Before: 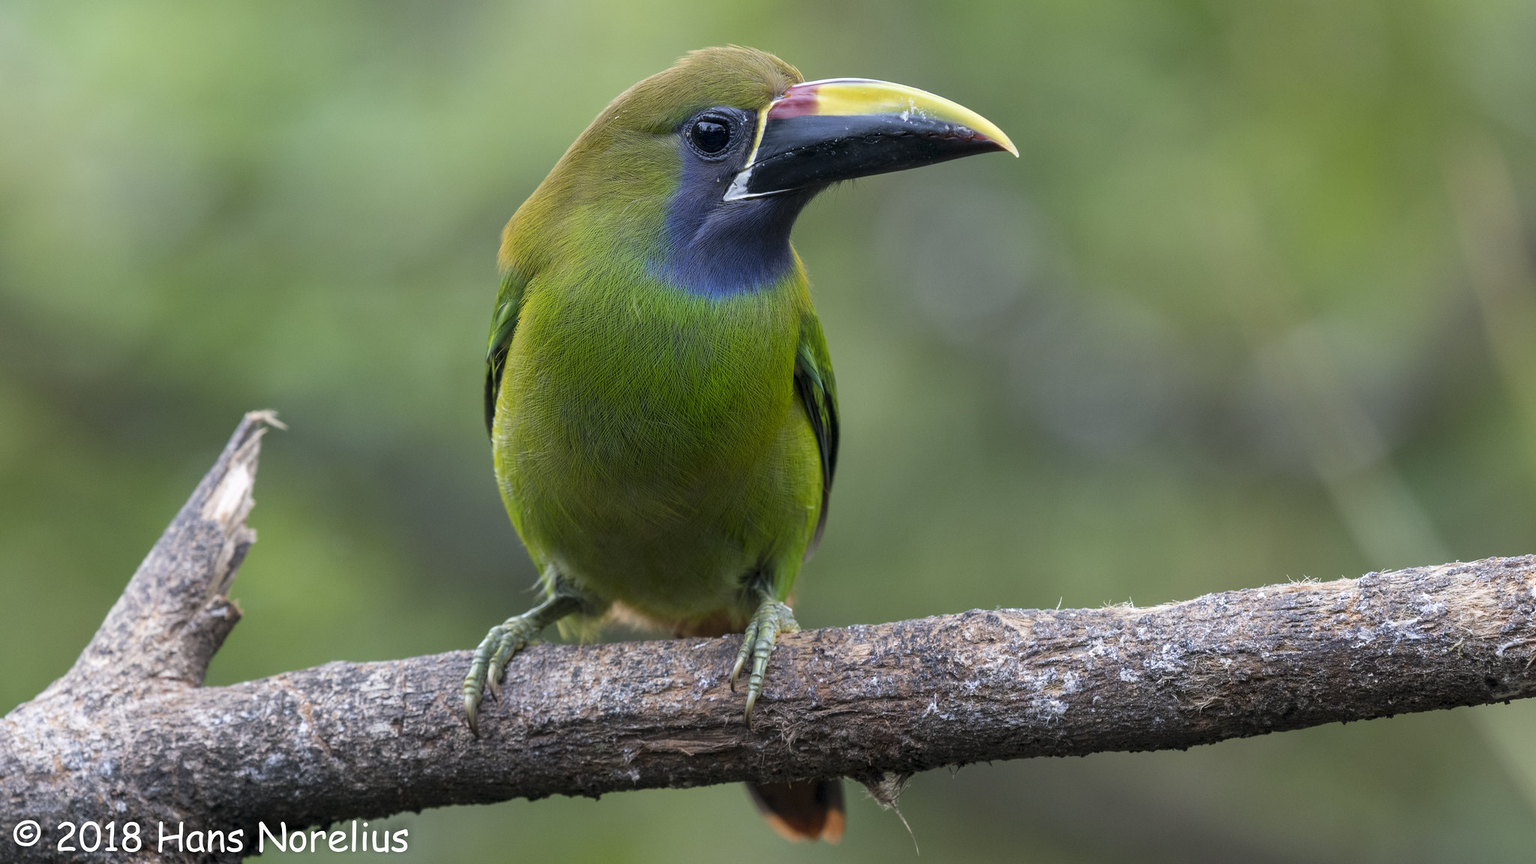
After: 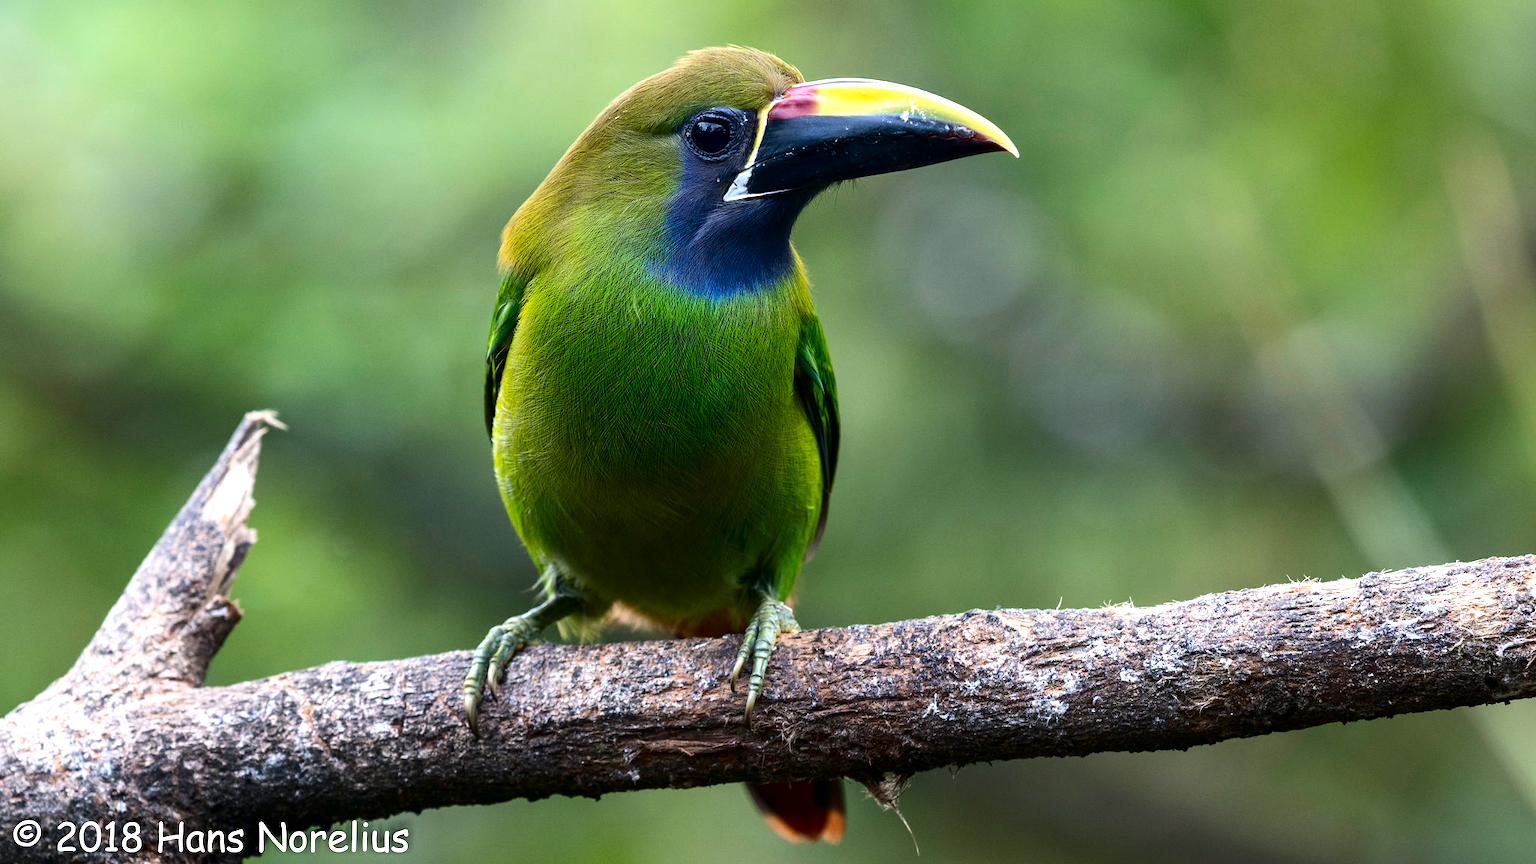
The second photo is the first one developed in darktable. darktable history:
exposure: exposure 0.659 EV, compensate exposure bias true, compensate highlight preservation false
contrast brightness saturation: contrast 0.188, brightness -0.229, saturation 0.112
